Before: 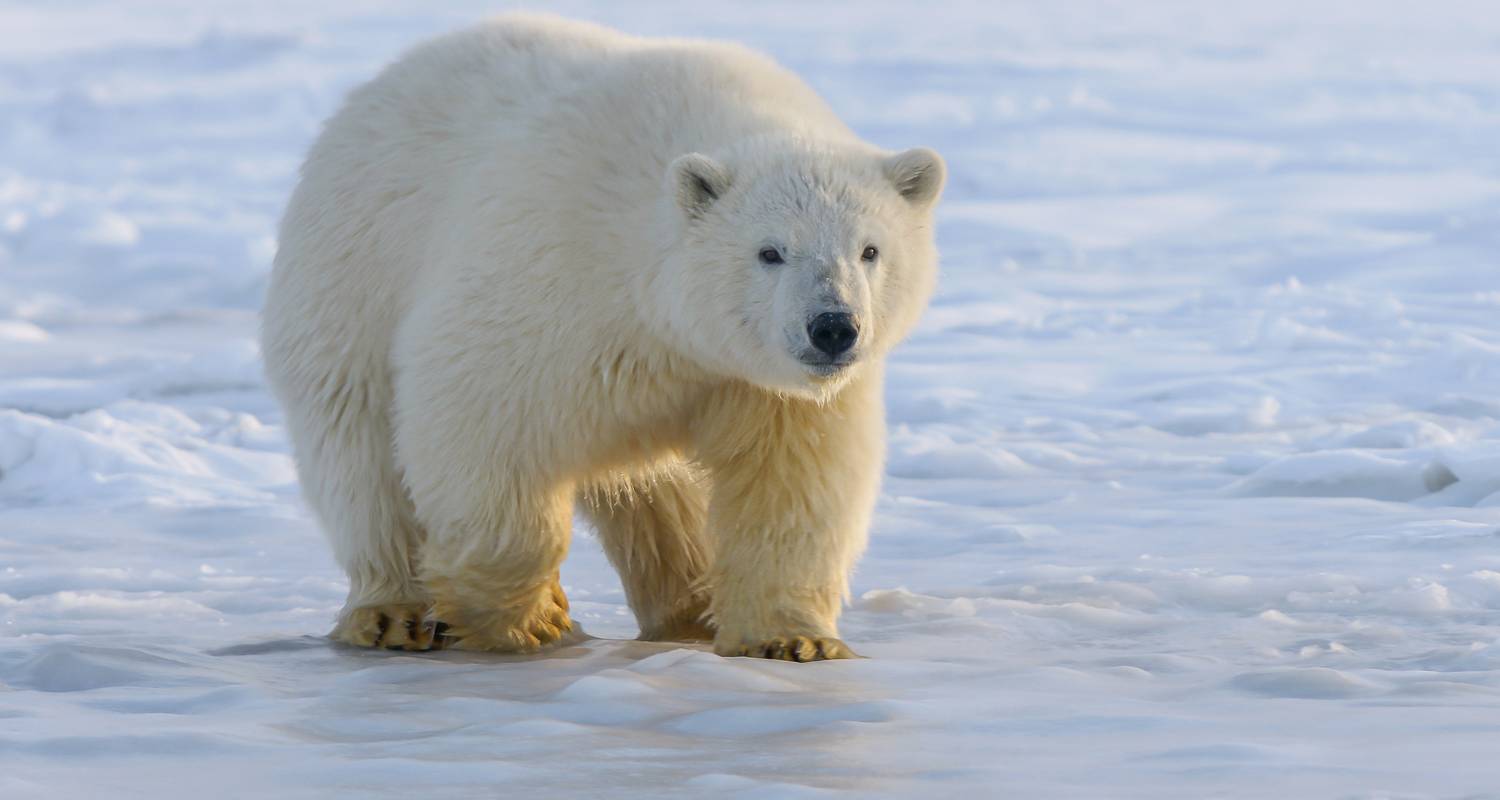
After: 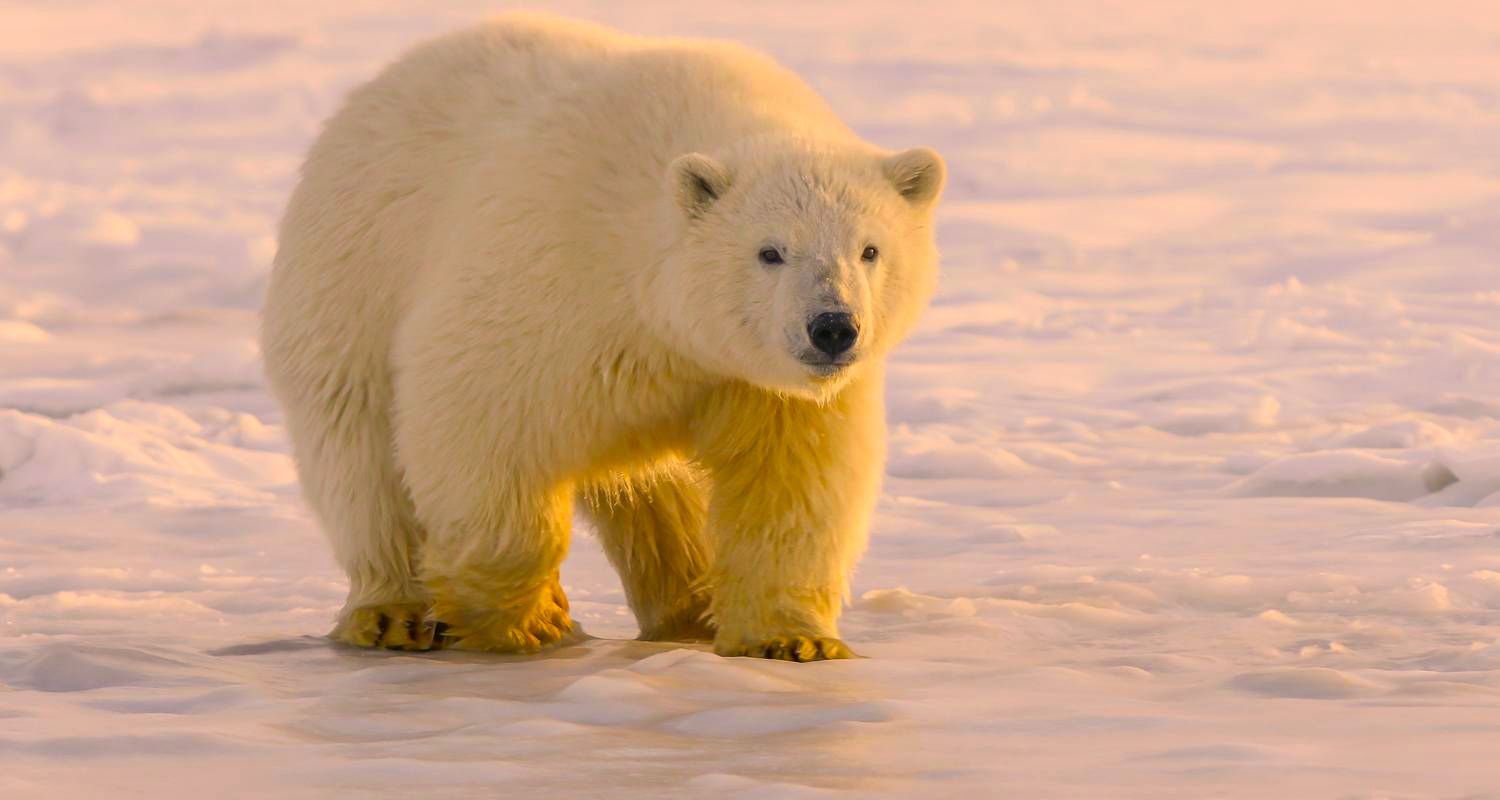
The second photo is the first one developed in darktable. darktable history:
color balance rgb: perceptual saturation grading › global saturation 25%, global vibrance 20%
color correction: highlights a* 17.94, highlights b* 35.39, shadows a* 1.48, shadows b* 6.42, saturation 1.01
